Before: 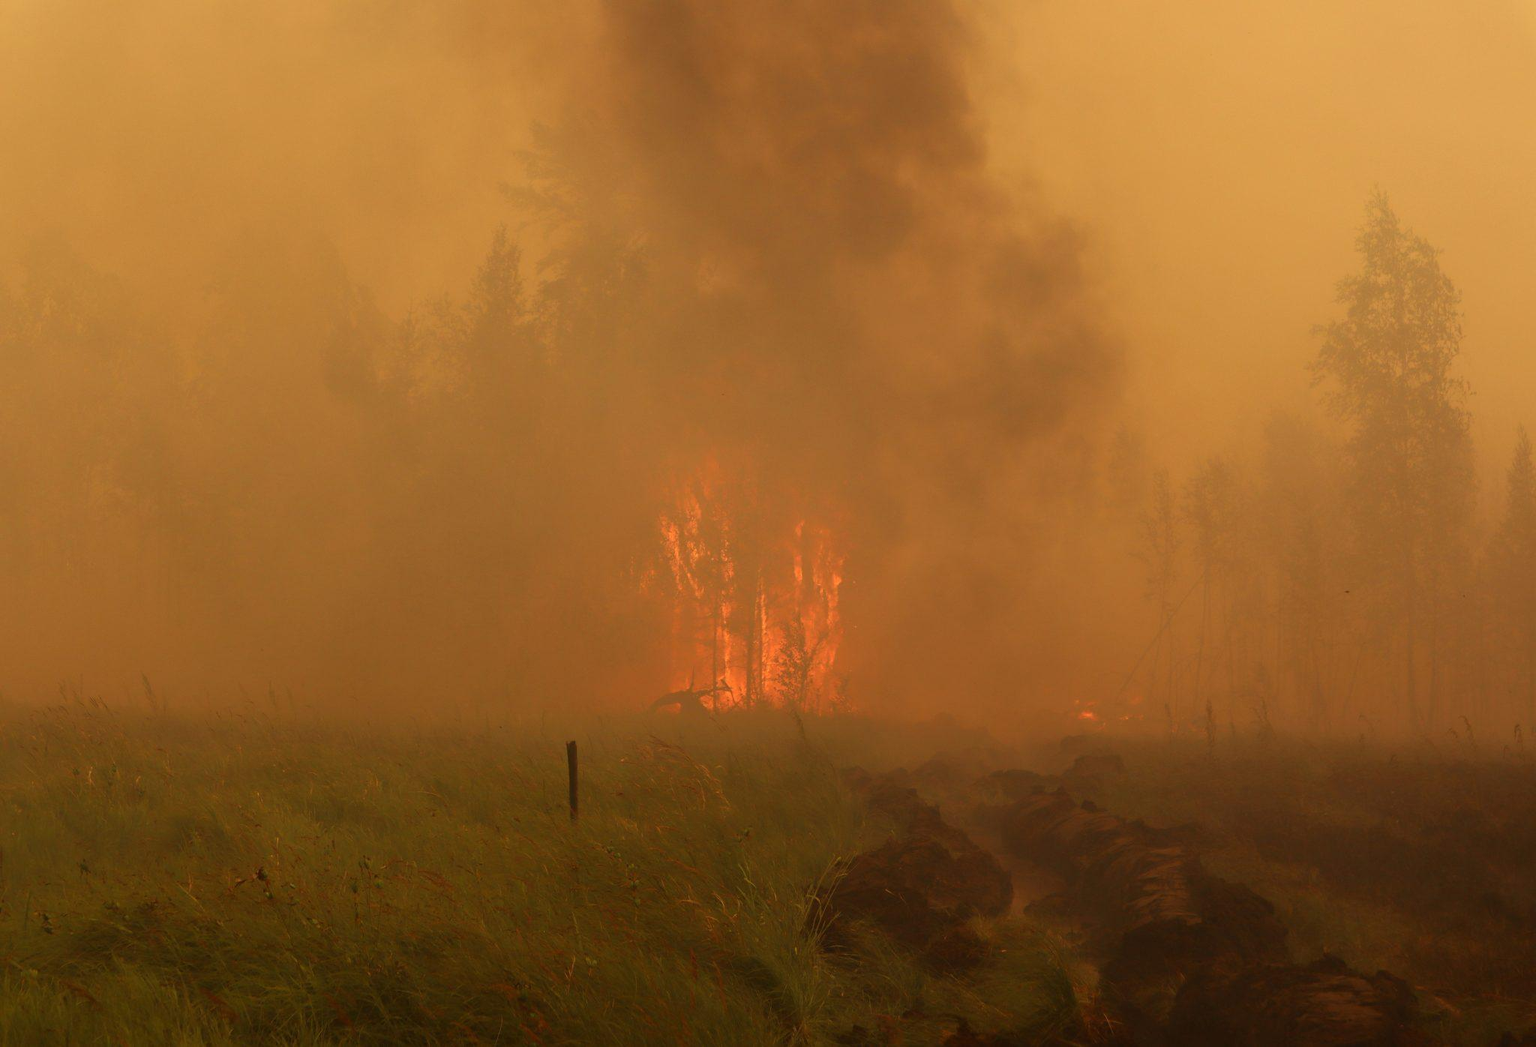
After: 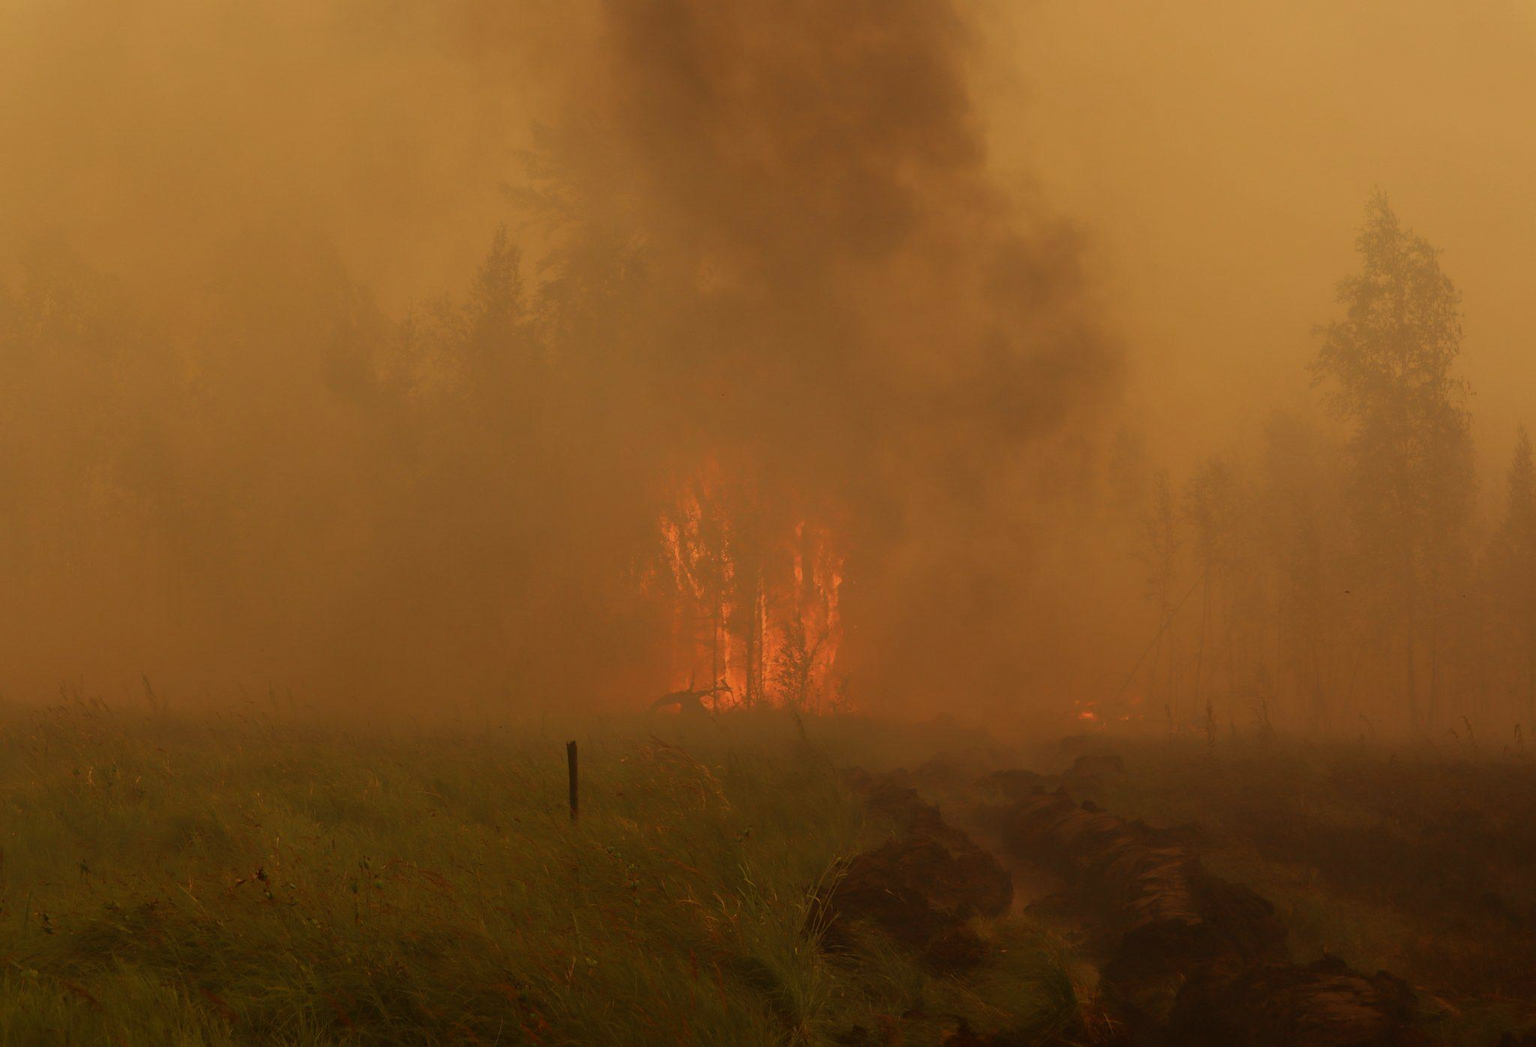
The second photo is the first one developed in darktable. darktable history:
exposure: exposure -0.462 EV, compensate highlight preservation false
